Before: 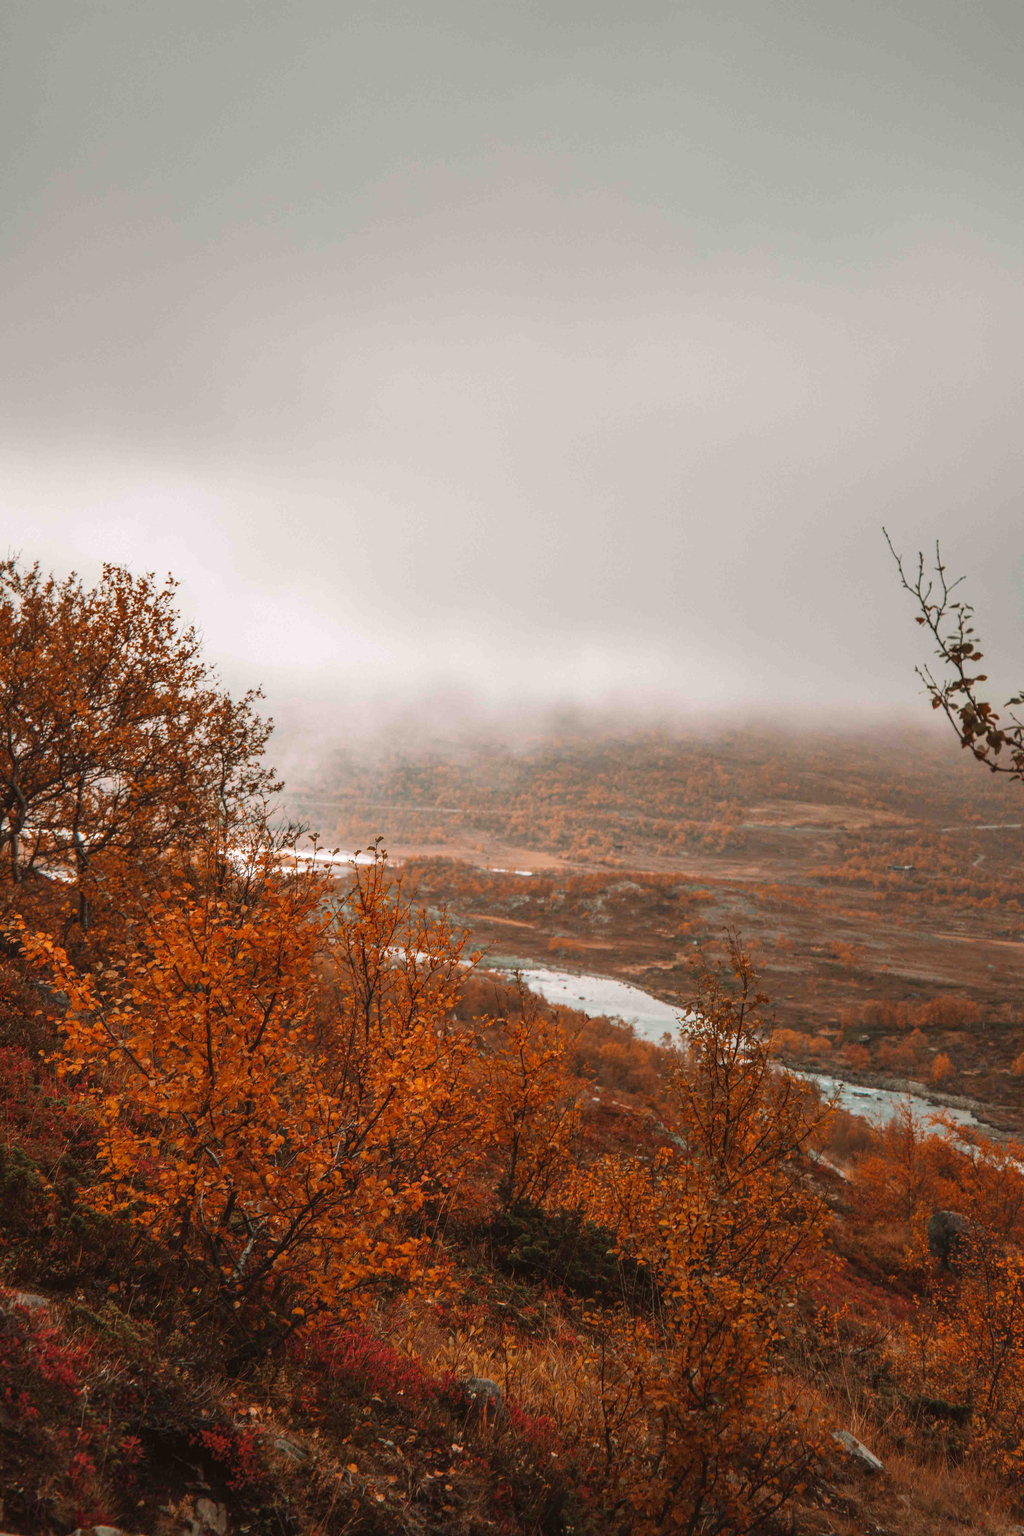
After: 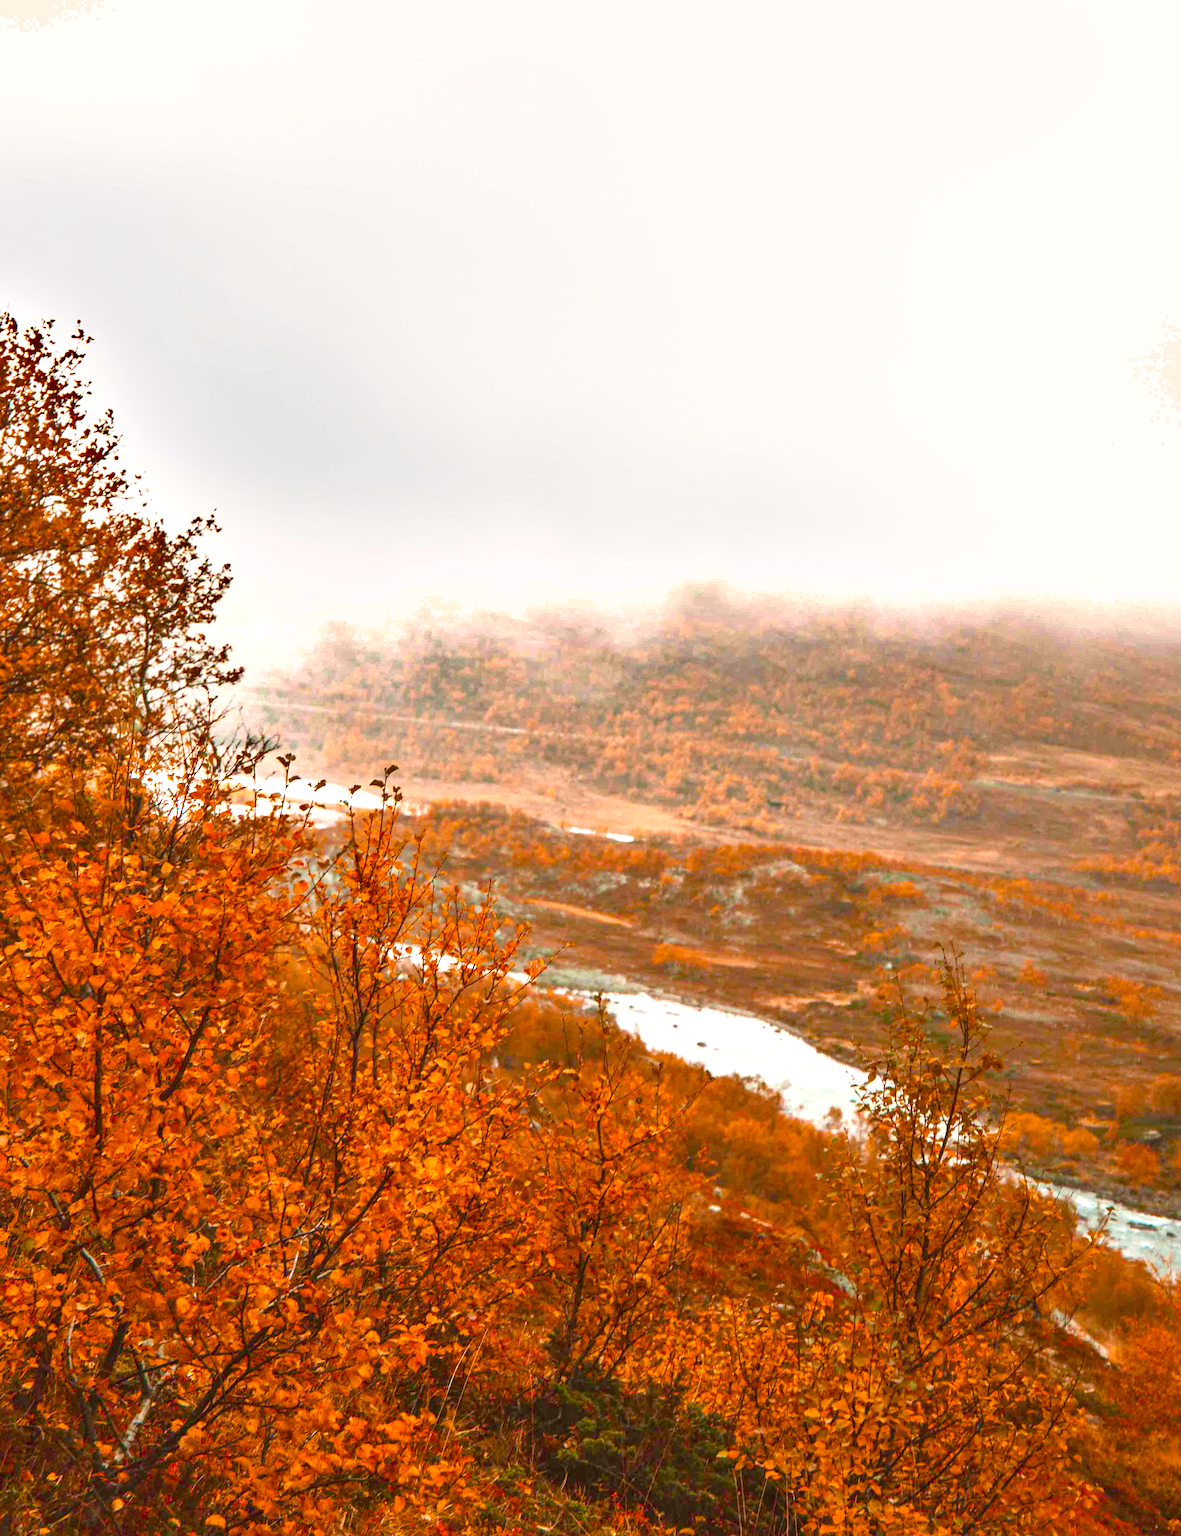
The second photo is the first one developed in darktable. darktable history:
exposure: black level correction 0, exposure 1 EV, compensate exposure bias true, compensate highlight preservation false
color balance rgb: linear chroma grading › global chroma 18.9%, perceptual saturation grading › global saturation 20%, perceptual saturation grading › highlights -25%, perceptual saturation grading › shadows 50%, global vibrance 18.93%
shadows and highlights: radius 133.83, soften with gaussian
crop and rotate: angle -3.37°, left 9.79%, top 20.73%, right 12.42%, bottom 11.82%
